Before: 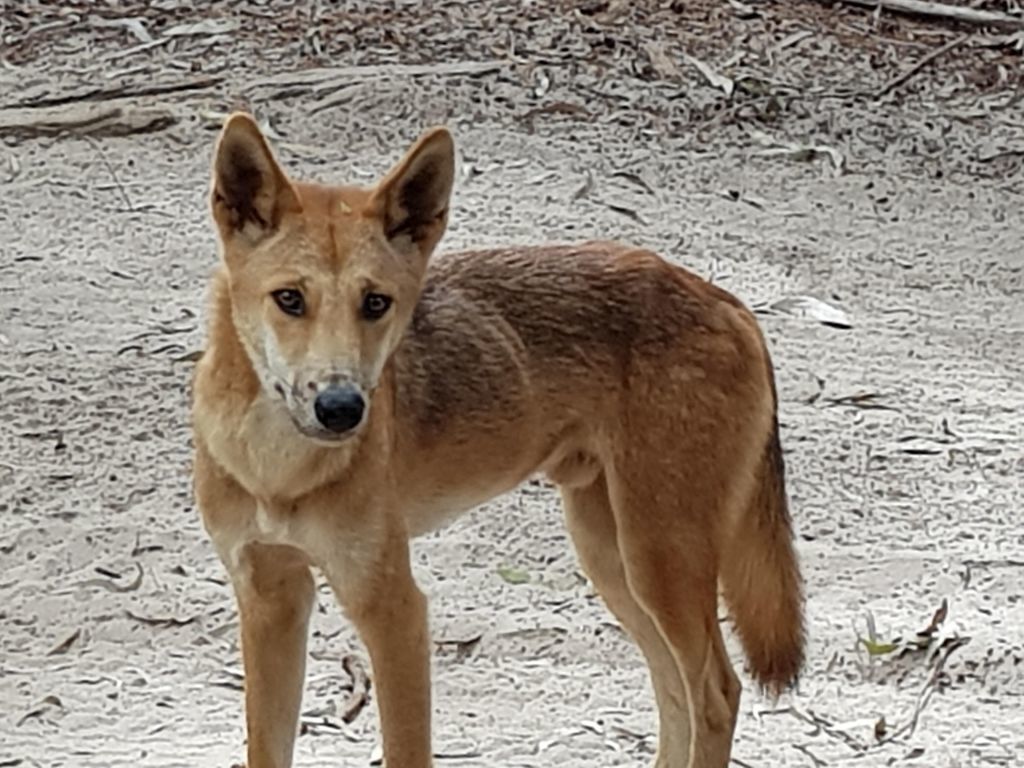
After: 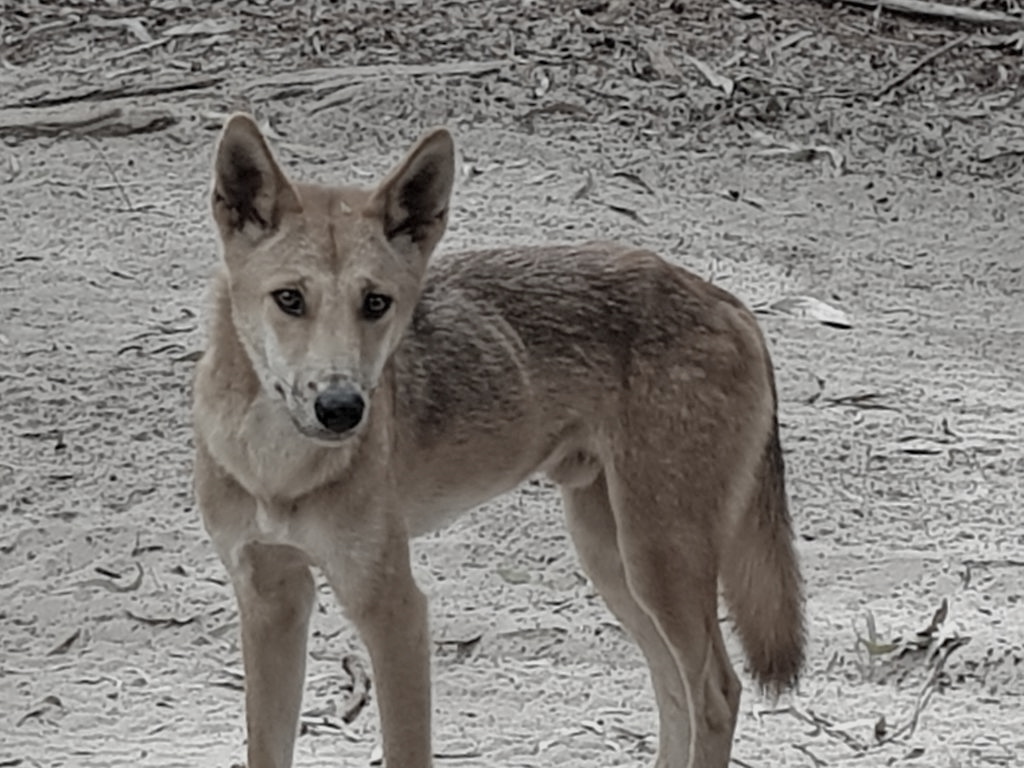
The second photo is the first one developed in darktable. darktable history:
color correction: saturation 0.3
tone equalizer: -8 EV 0.25 EV, -7 EV 0.417 EV, -6 EV 0.417 EV, -5 EV 0.25 EV, -3 EV -0.25 EV, -2 EV -0.417 EV, -1 EV -0.417 EV, +0 EV -0.25 EV, edges refinement/feathering 500, mask exposure compensation -1.57 EV, preserve details guided filter
